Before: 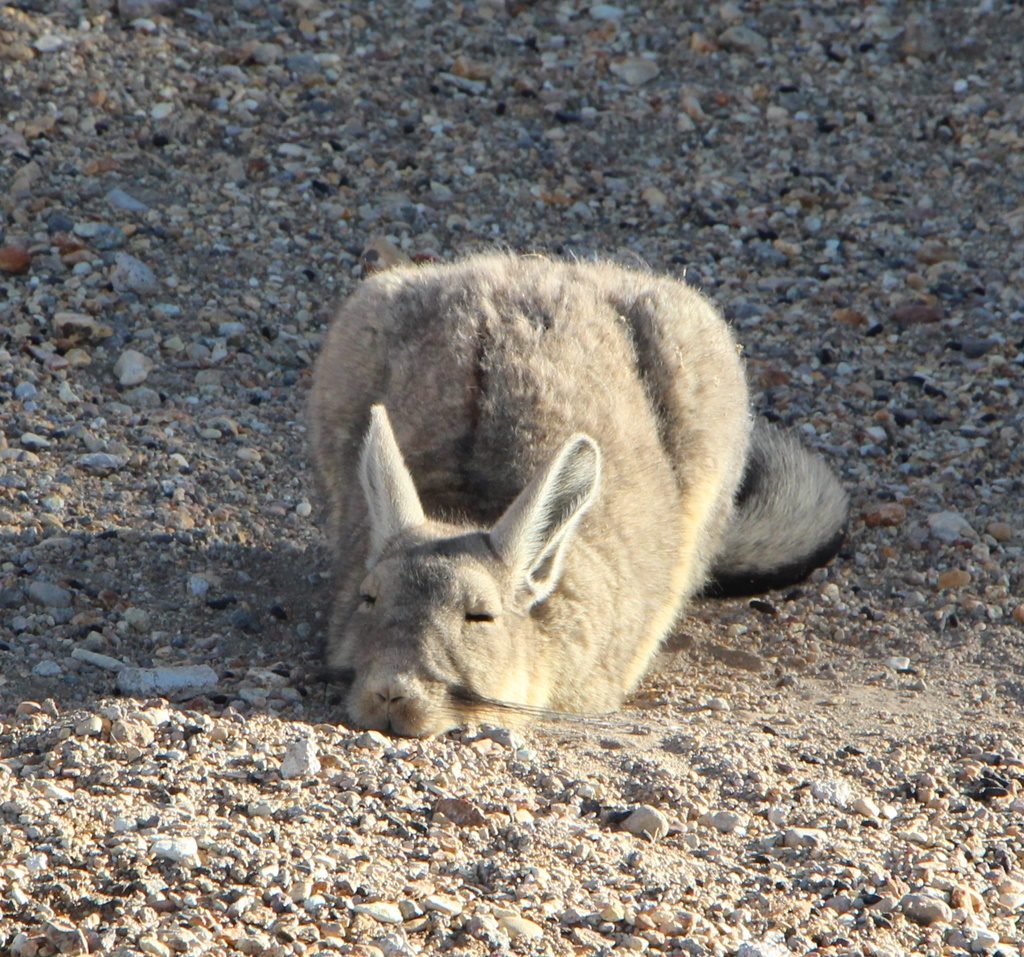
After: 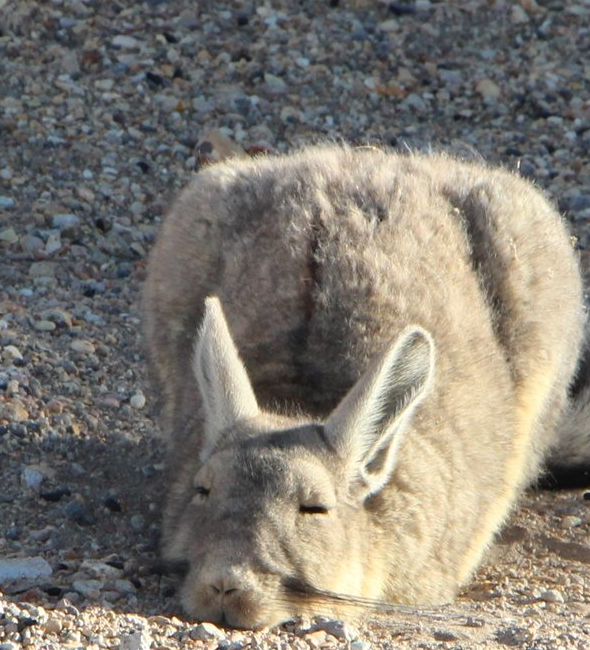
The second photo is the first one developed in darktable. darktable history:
crop: left 16.25%, top 11.3%, right 26.082%, bottom 20.689%
